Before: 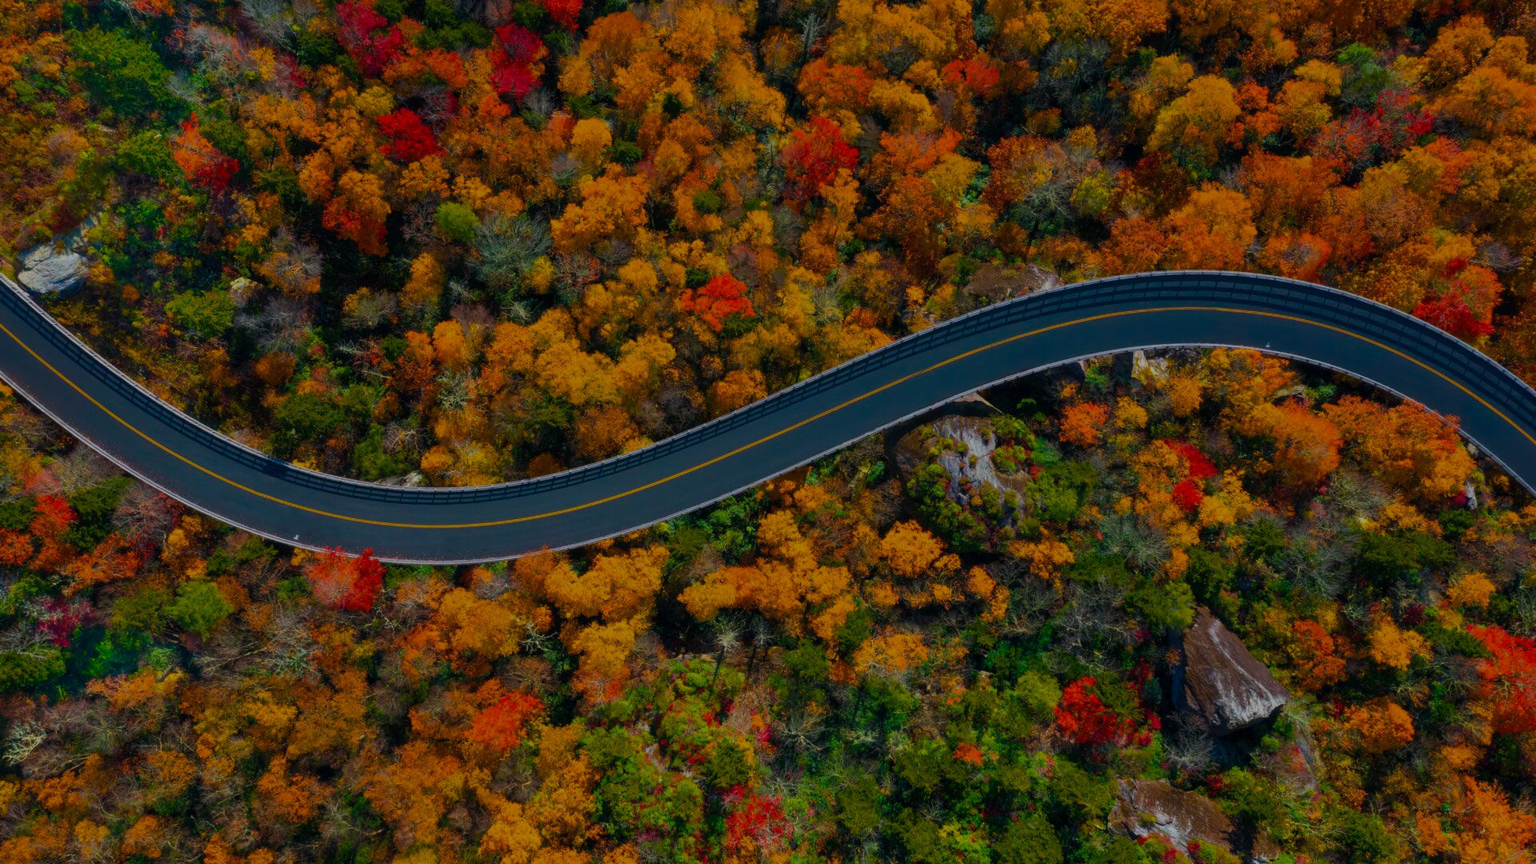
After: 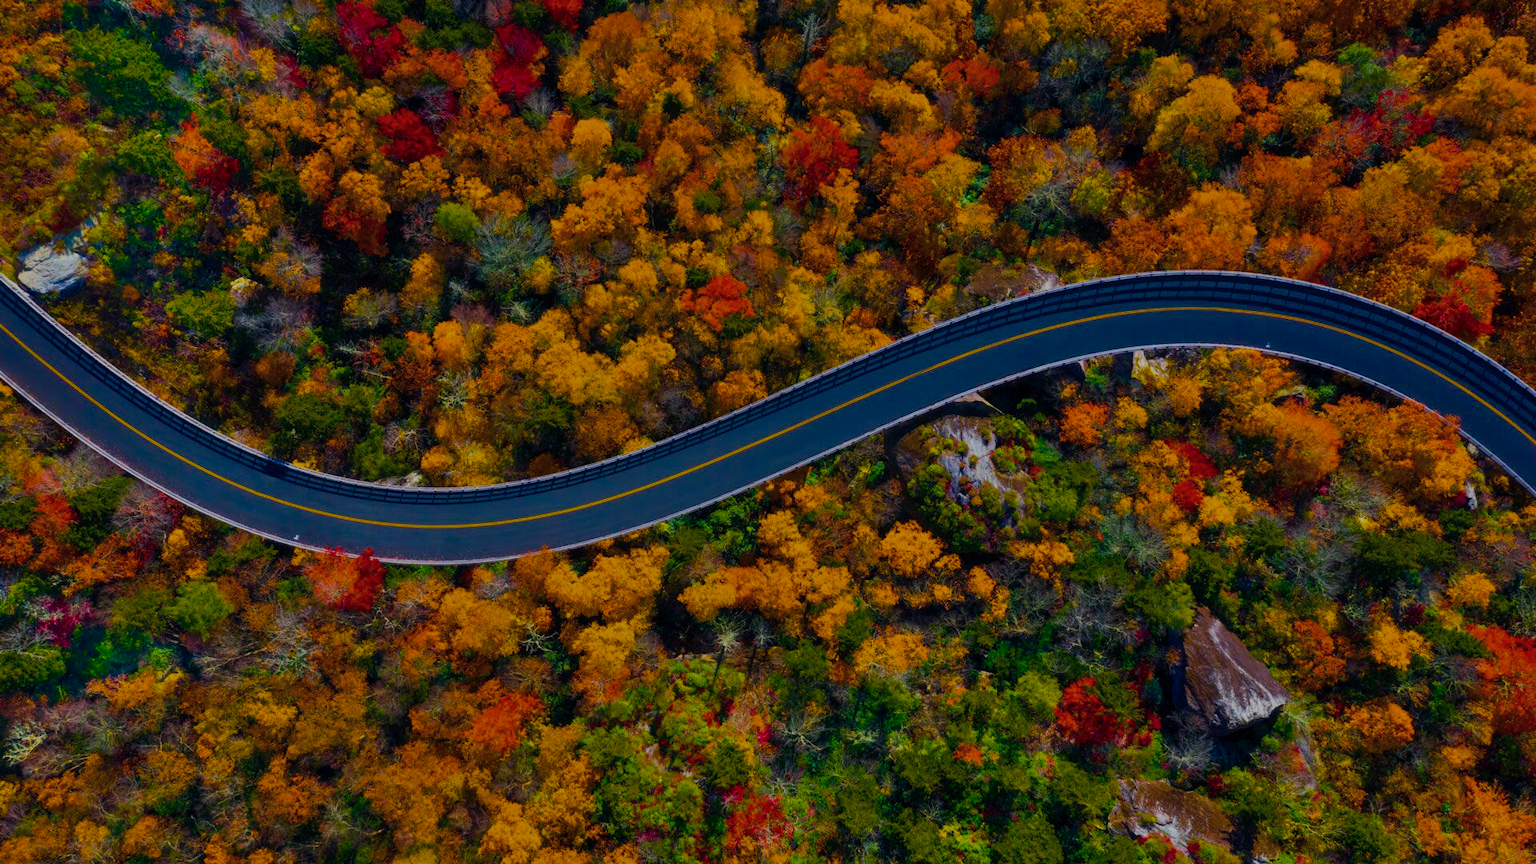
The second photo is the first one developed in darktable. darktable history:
shadows and highlights: shadows 32.91, highlights -45.73, compress 49.6%, soften with gaussian
contrast brightness saturation: saturation -0.099
color balance rgb: shadows lift › luminance -21.821%, shadows lift › chroma 6.642%, shadows lift › hue 267.02°, power › chroma 0.311%, power › hue 23.54°, linear chroma grading › global chroma 0.563%, perceptual saturation grading › global saturation 36.113%, perceptual saturation grading › shadows 36.209%
exposure: compensate highlight preservation false
